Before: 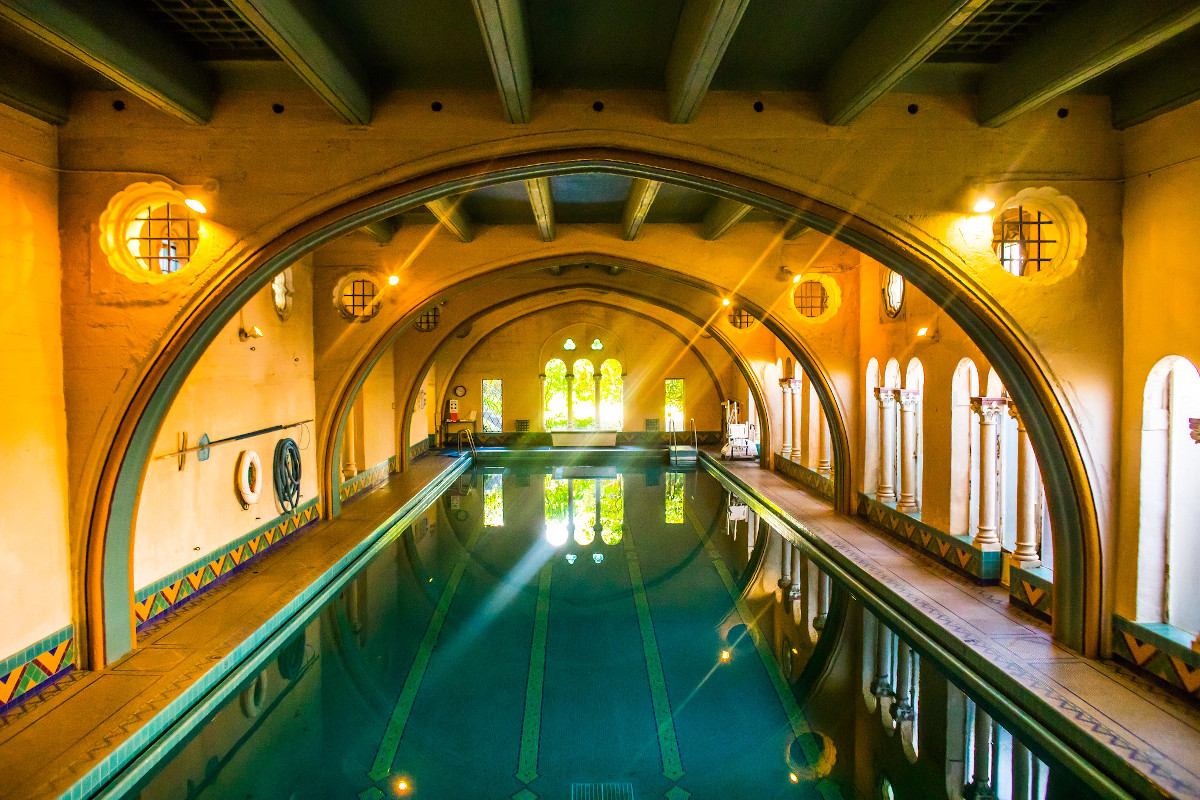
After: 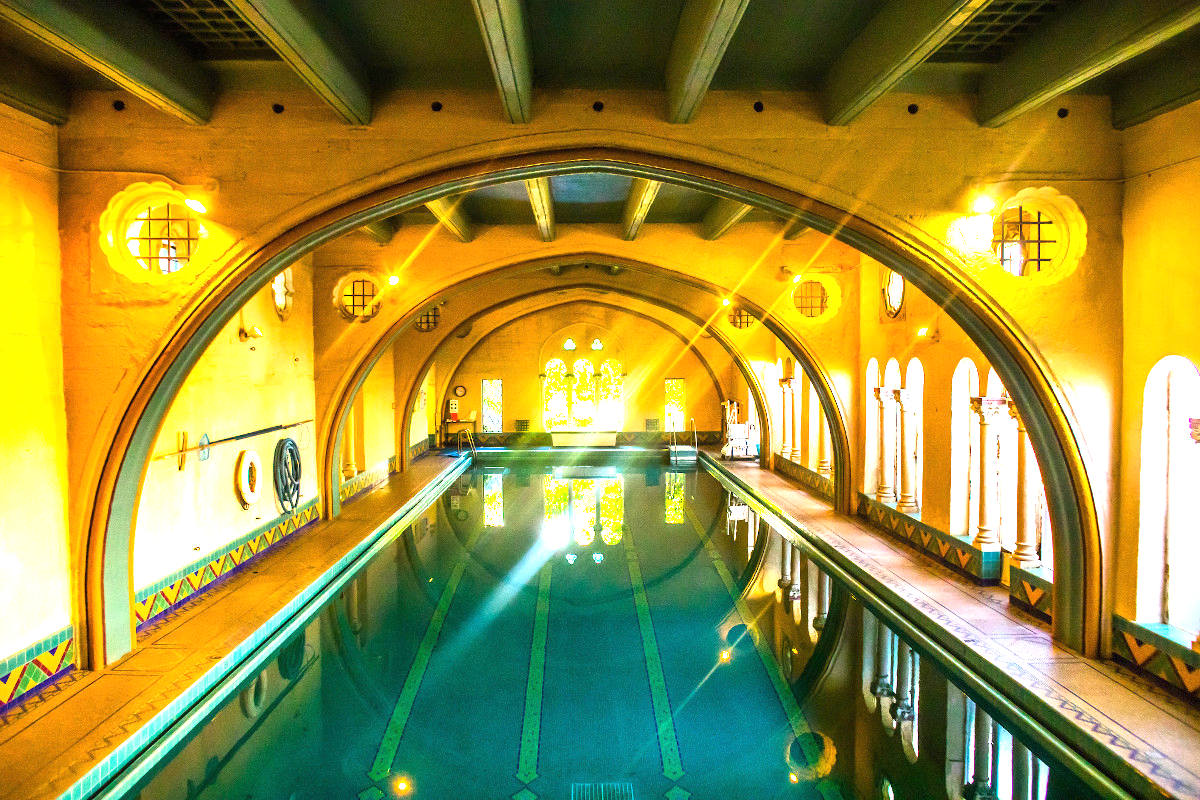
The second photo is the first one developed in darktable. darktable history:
exposure: black level correction 0, exposure 1.187 EV, compensate highlight preservation false
